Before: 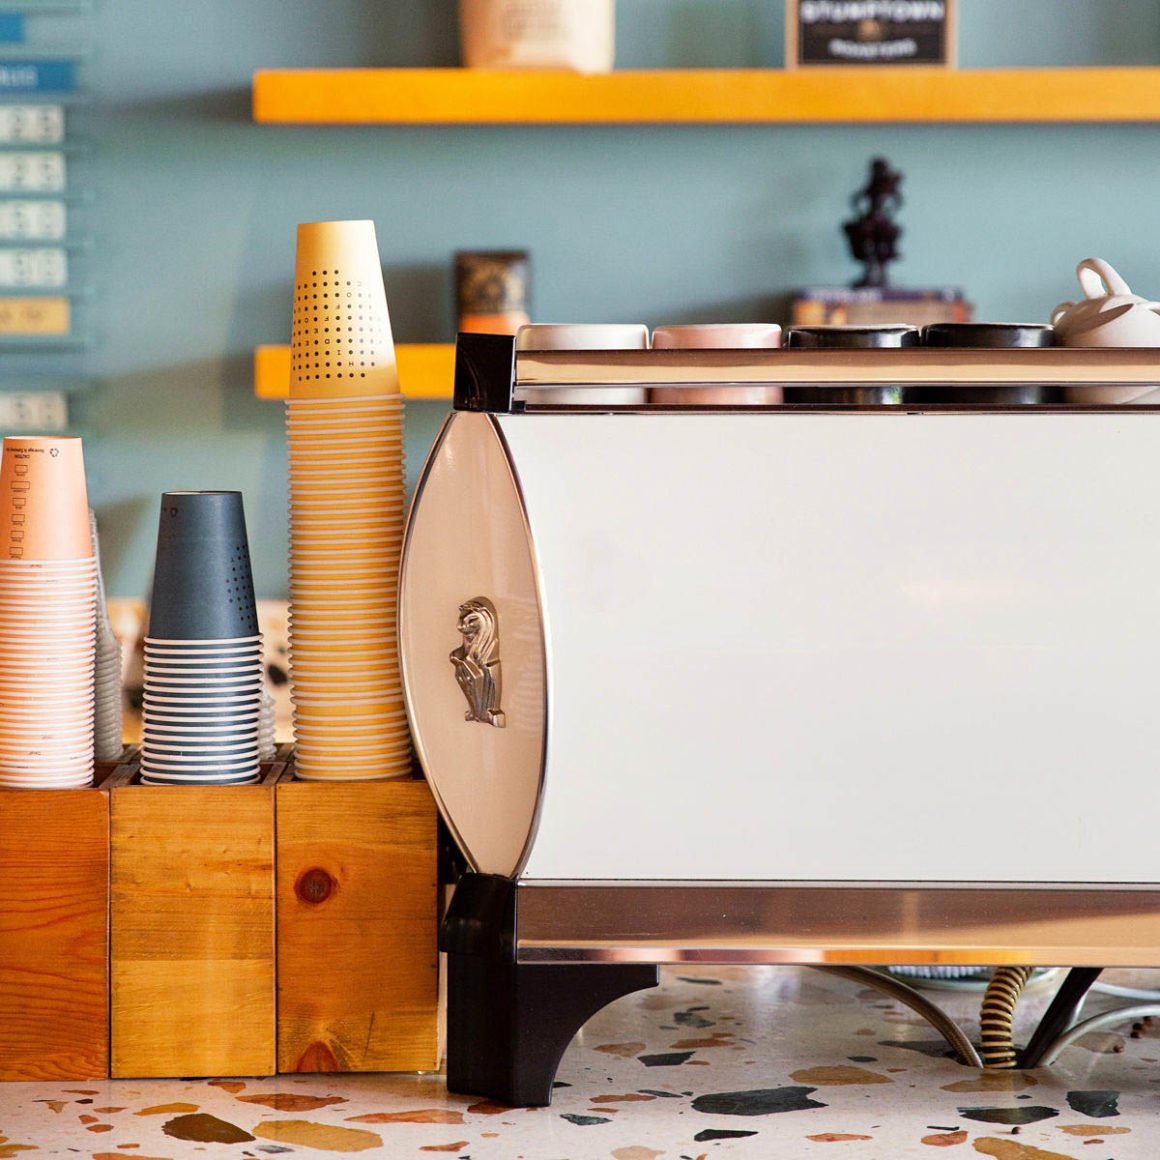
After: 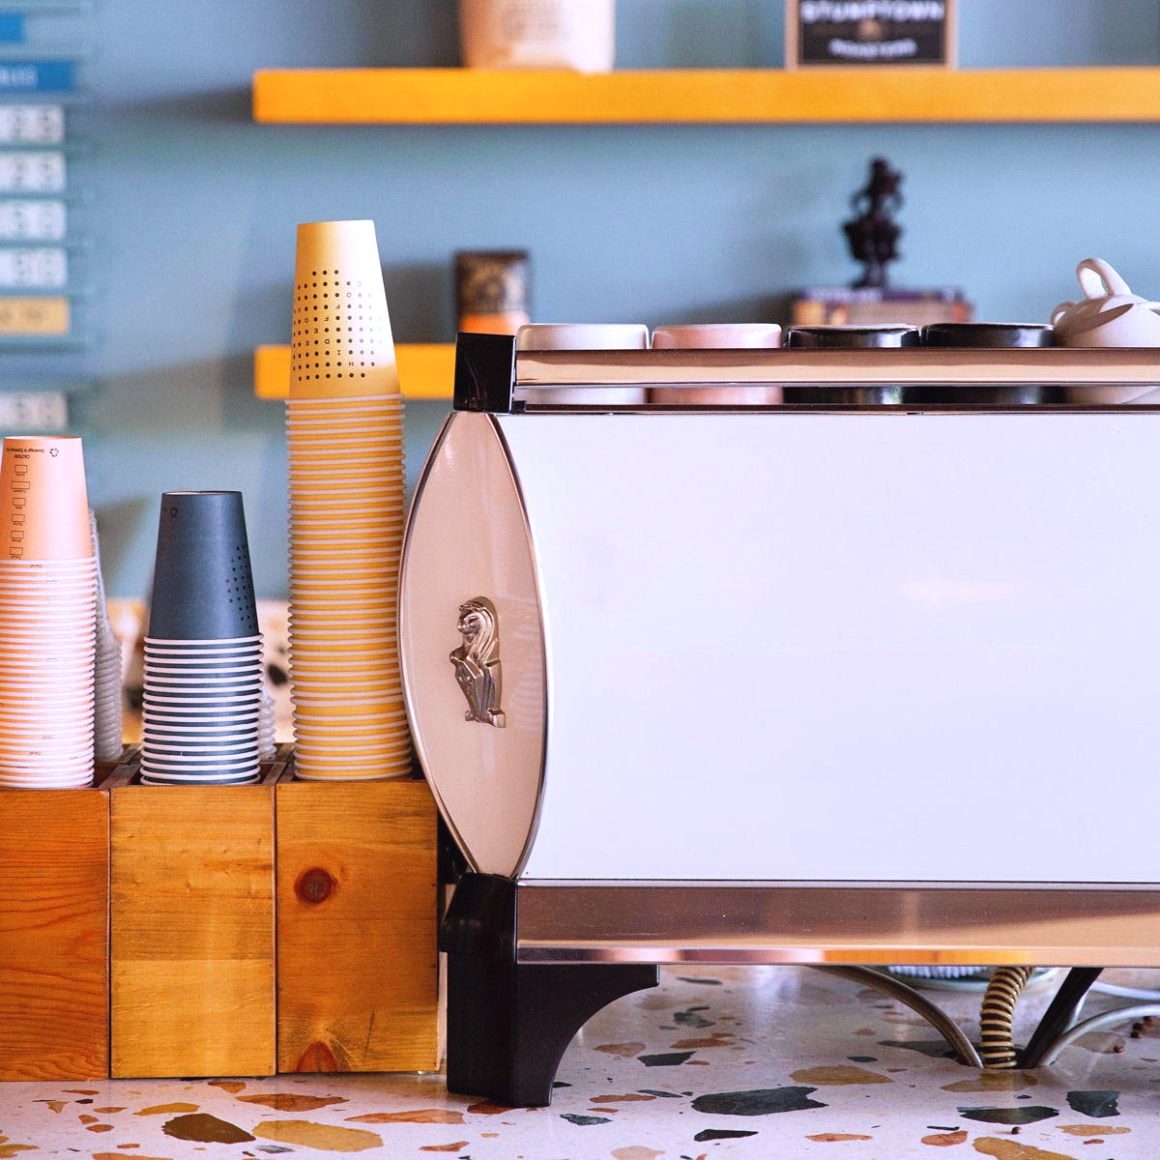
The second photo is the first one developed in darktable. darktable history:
color calibration: output R [1.063, -0.012, -0.003, 0], output B [-0.079, 0.047, 1, 0], illuminant custom, x 0.389, y 0.387, temperature 3838.64 K
exposure: black level correction -0.003, exposure 0.04 EV, compensate highlight preservation false
levels: levels [0, 0.498, 0.996]
